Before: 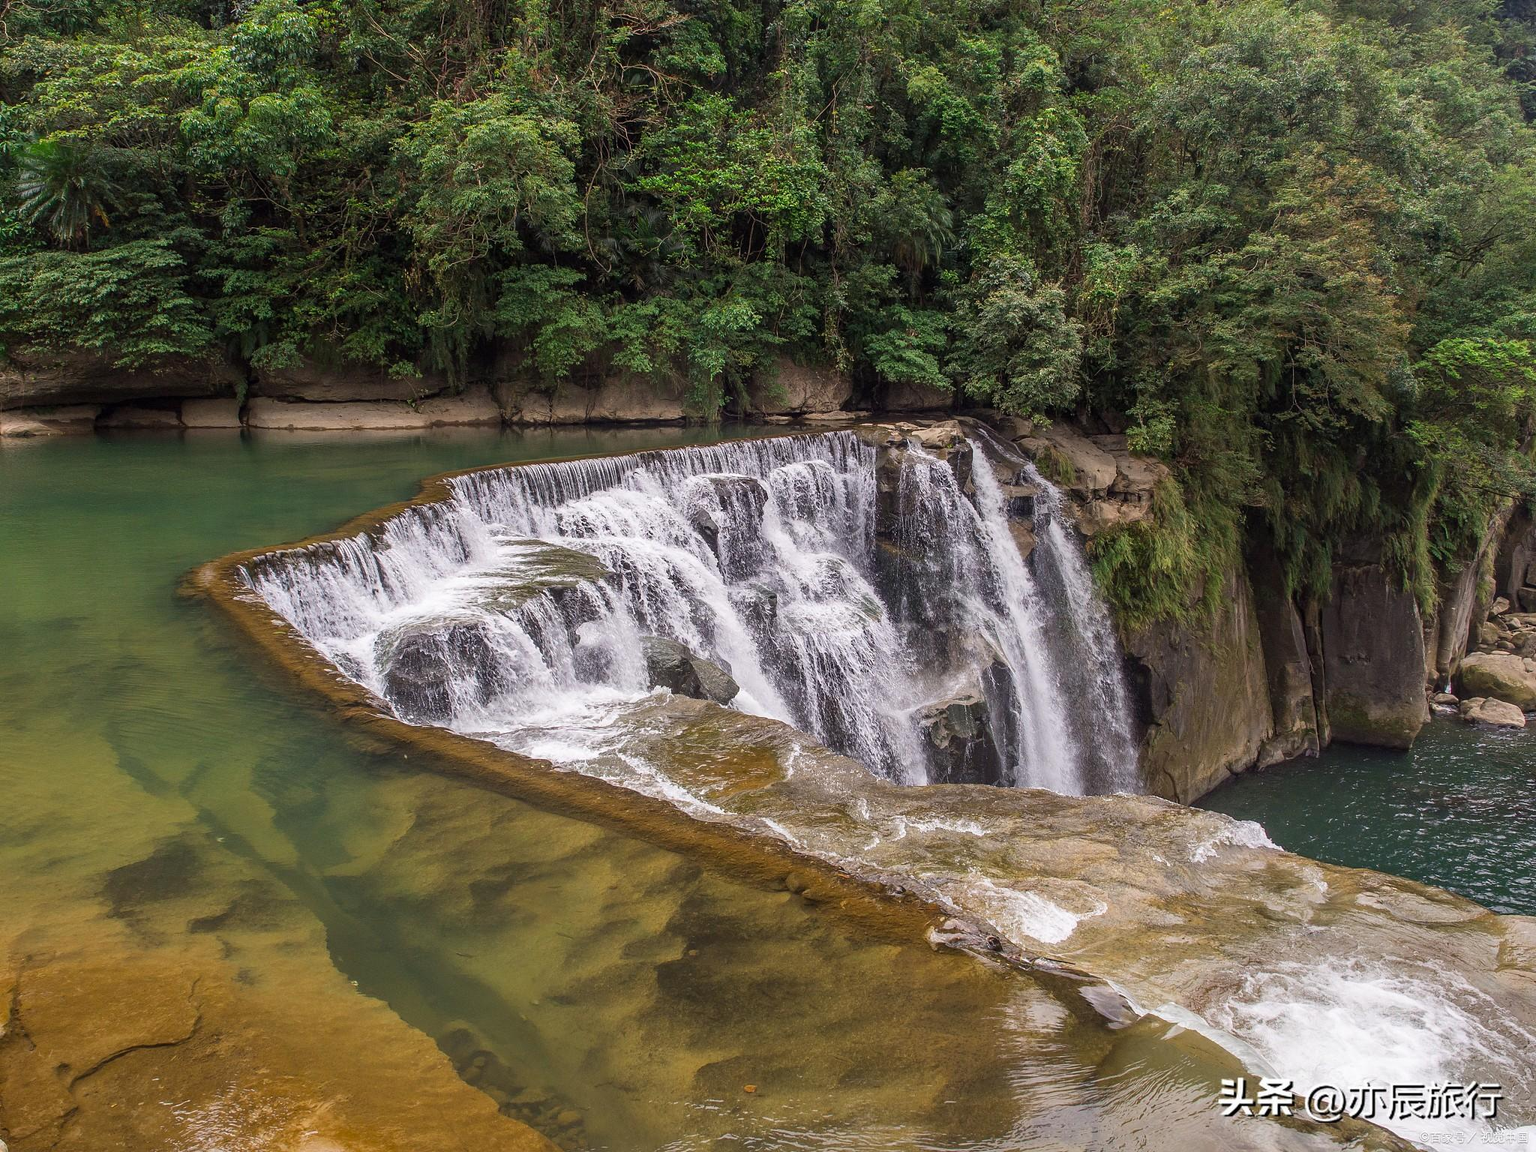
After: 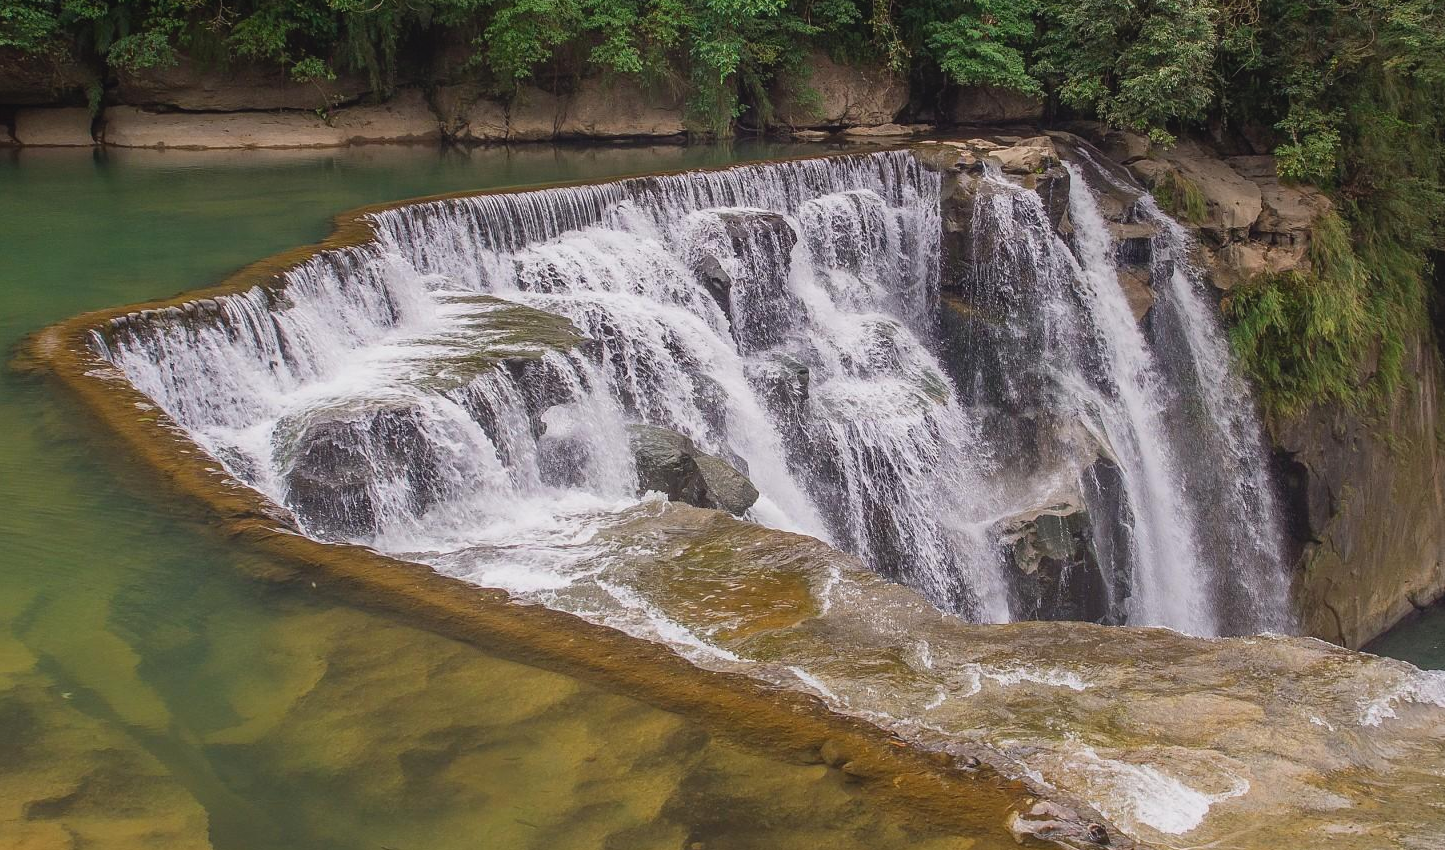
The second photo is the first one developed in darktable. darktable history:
crop: left 11.123%, top 27.61%, right 18.3%, bottom 17.034%
local contrast: highlights 68%, shadows 68%, detail 82%, midtone range 0.325
